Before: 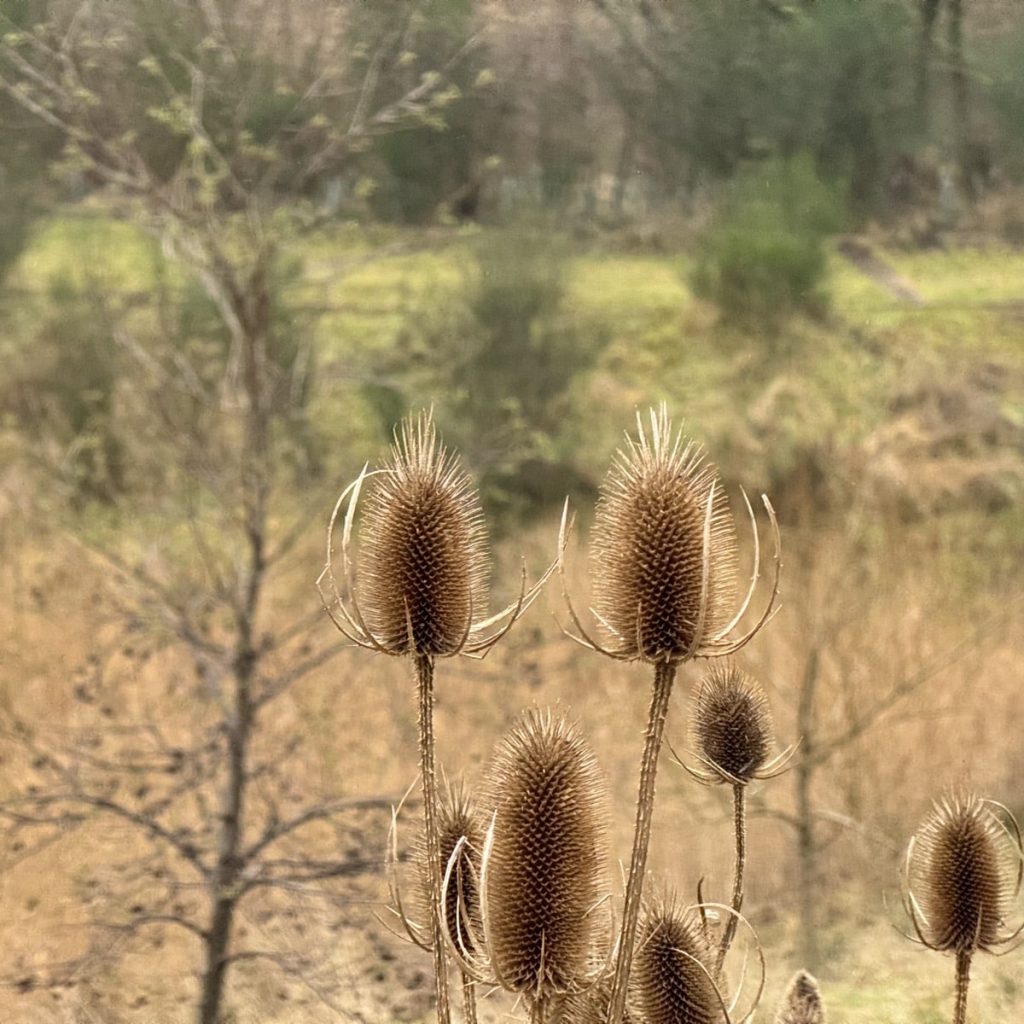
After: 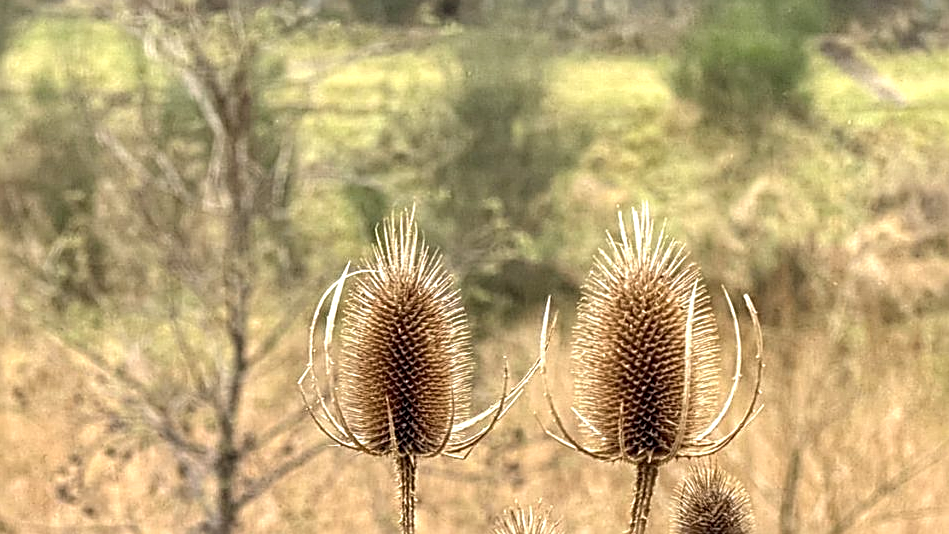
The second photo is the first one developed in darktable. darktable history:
crop: left 1.812%, top 19.603%, right 5.424%, bottom 28.24%
local contrast: on, module defaults
sharpen: radius 2.546, amount 0.647
exposure: black level correction 0.001, exposure 0.499 EV, compensate highlight preservation false
